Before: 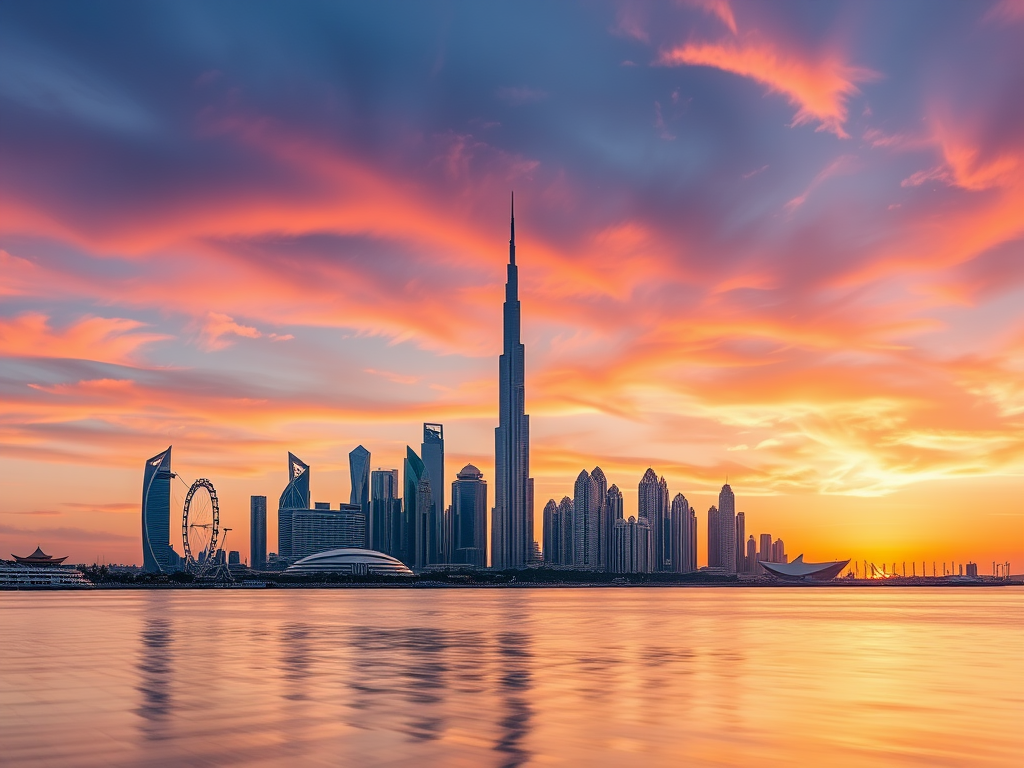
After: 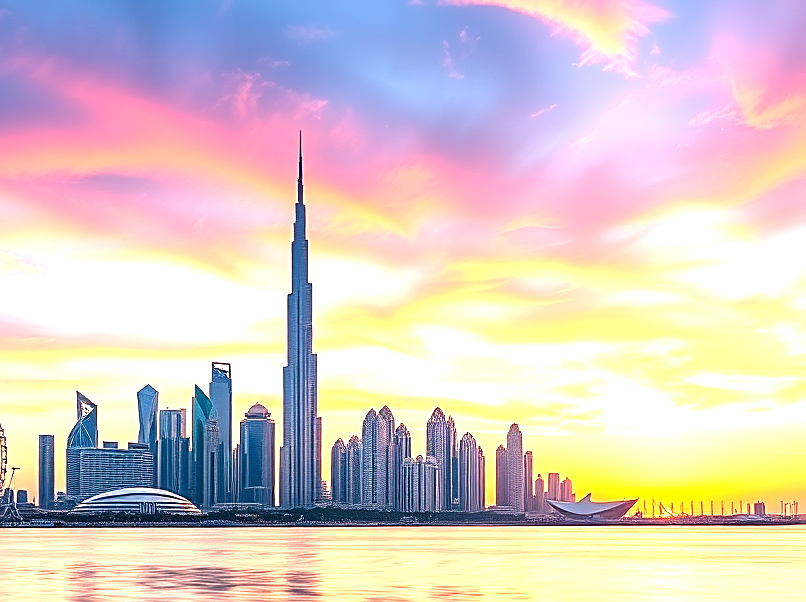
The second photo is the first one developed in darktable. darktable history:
sharpen: on, module defaults
exposure: black level correction 0.001, exposure 1.728 EV, compensate highlight preservation false
crop and rotate: left 20.766%, top 7.969%, right 0.451%, bottom 13.537%
